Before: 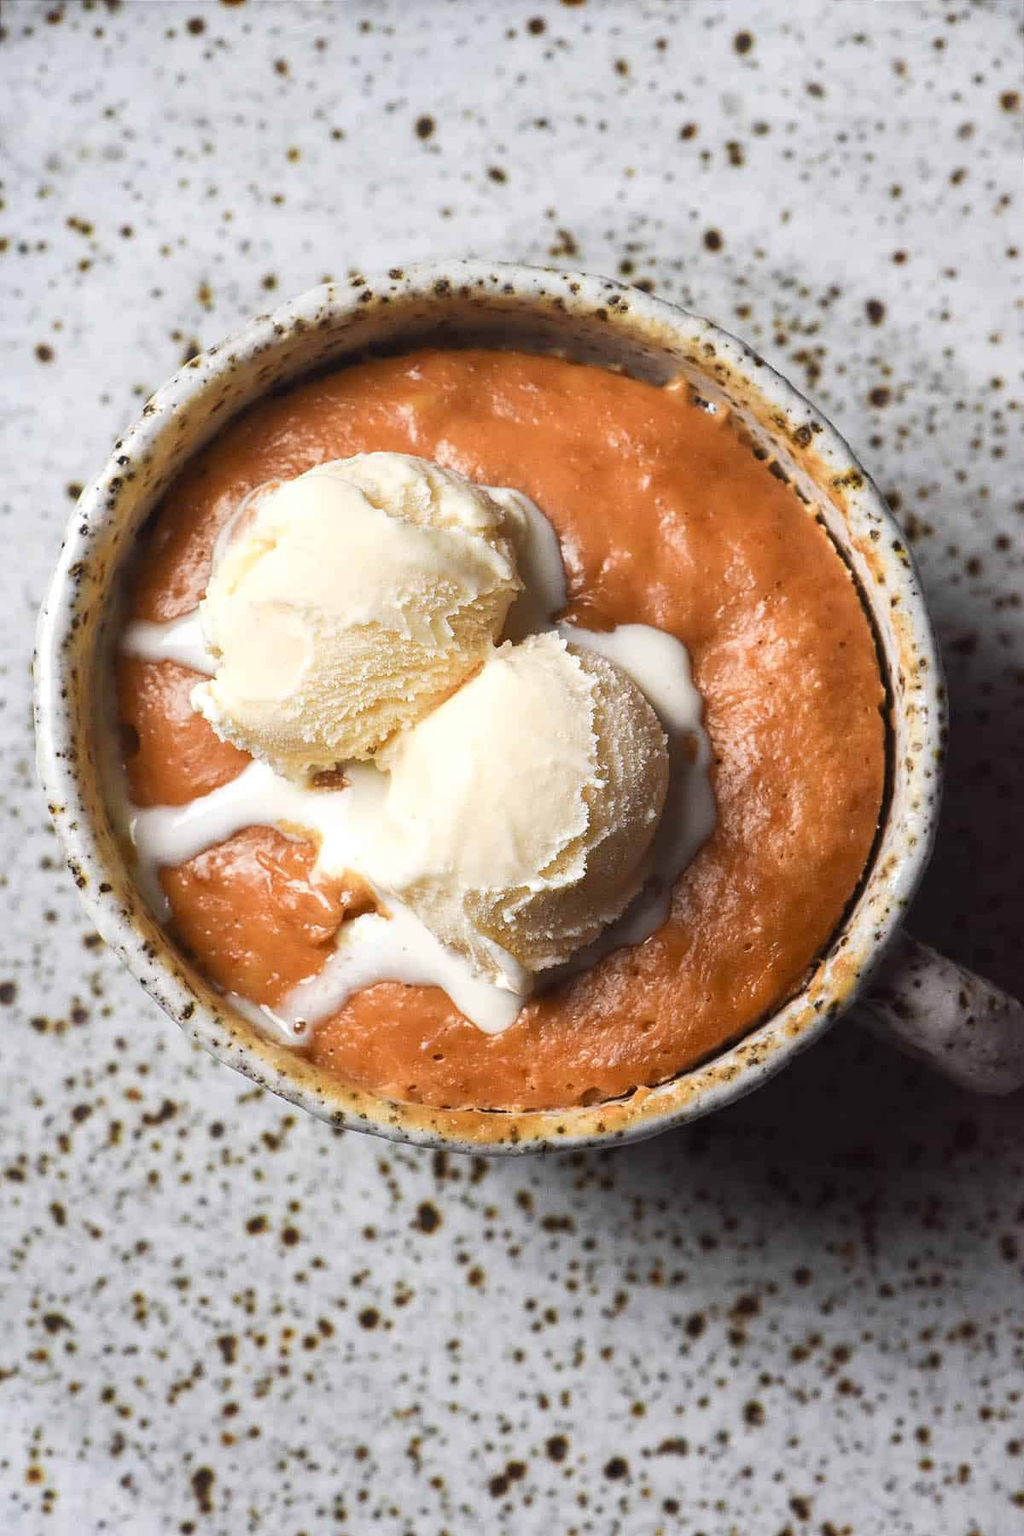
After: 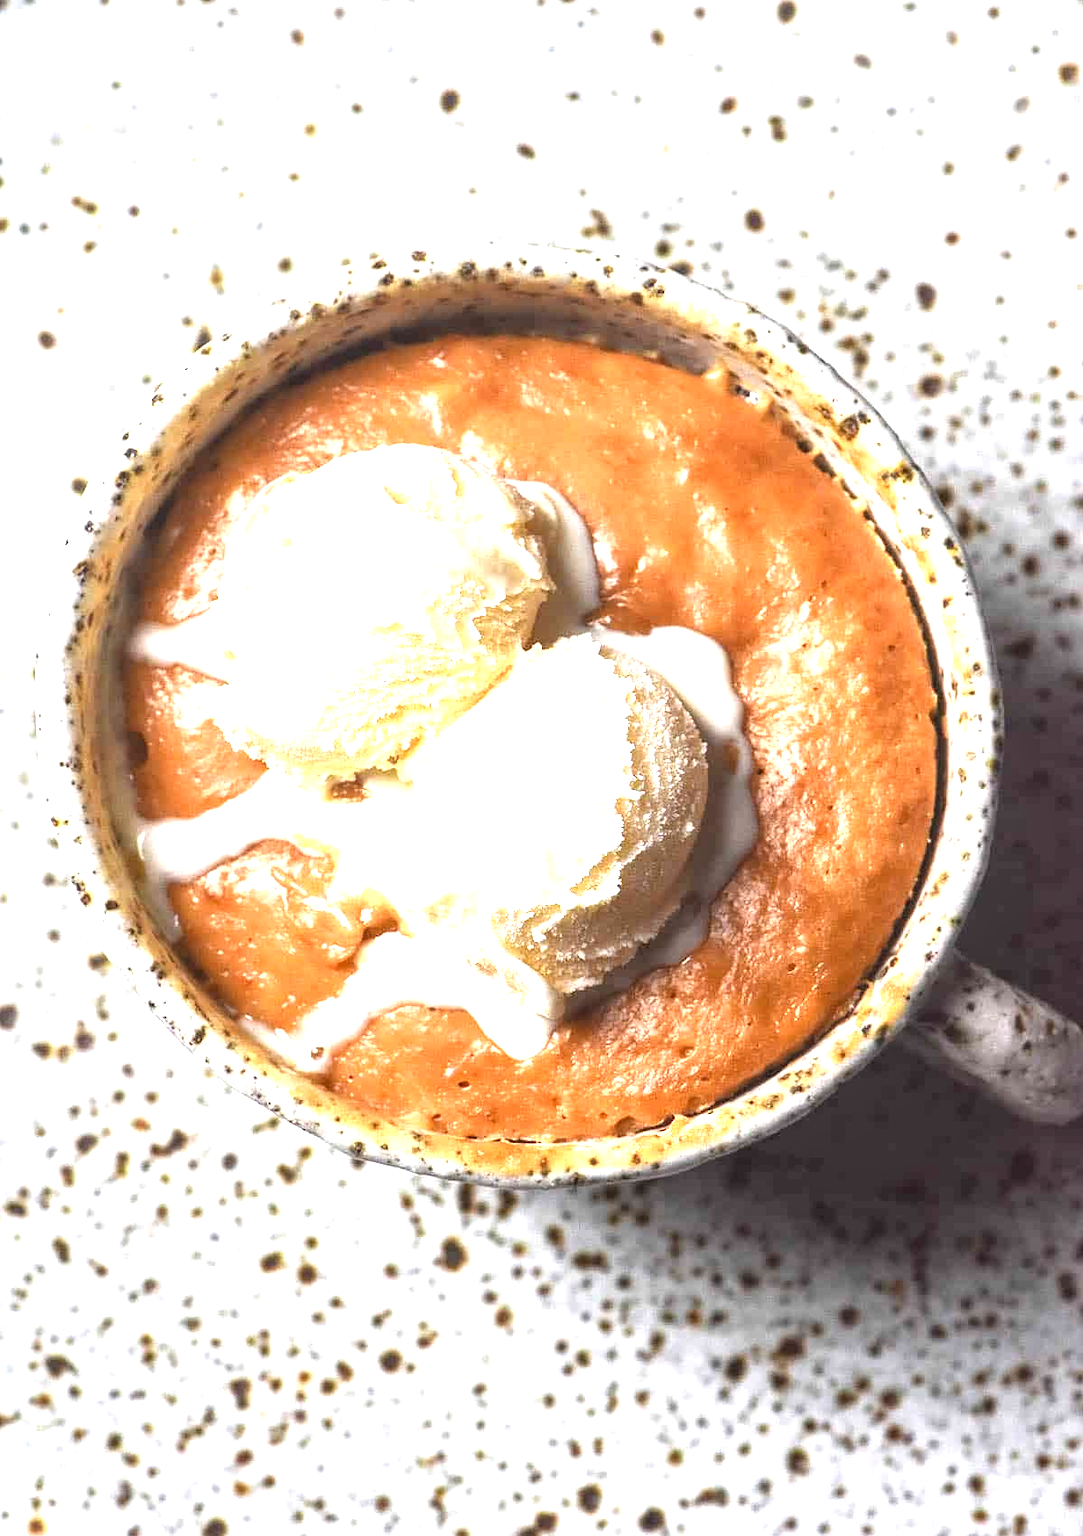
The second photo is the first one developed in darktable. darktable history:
exposure: black level correction 0, exposure 1.451 EV, compensate exposure bias true, compensate highlight preservation false
crop and rotate: top 2.156%, bottom 3.295%
contrast brightness saturation: contrast -0.093, saturation -0.083
local contrast: detail 130%
